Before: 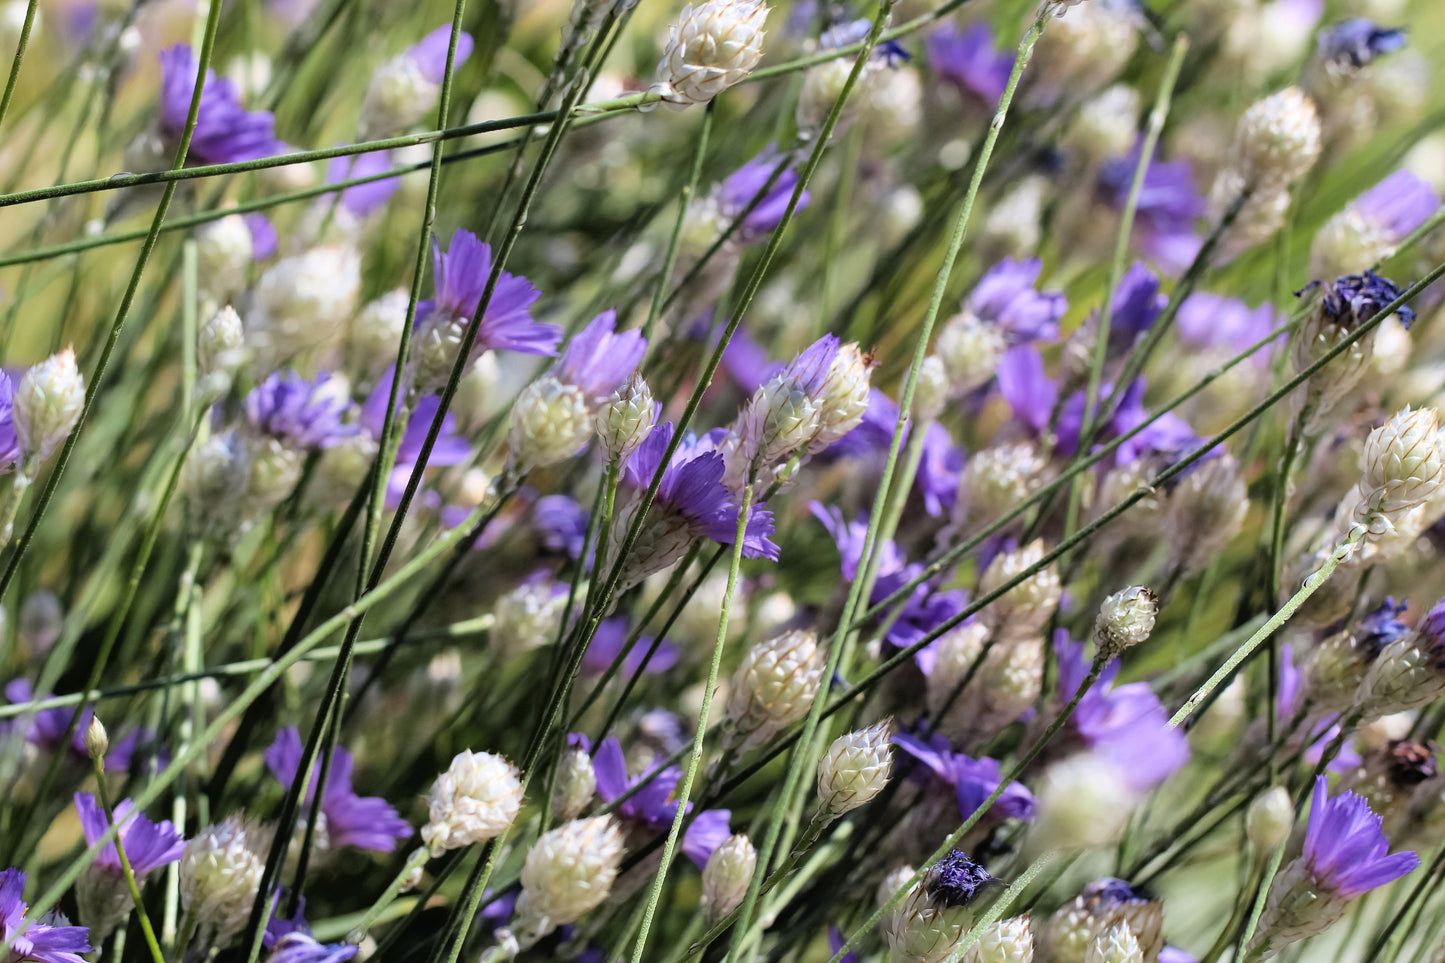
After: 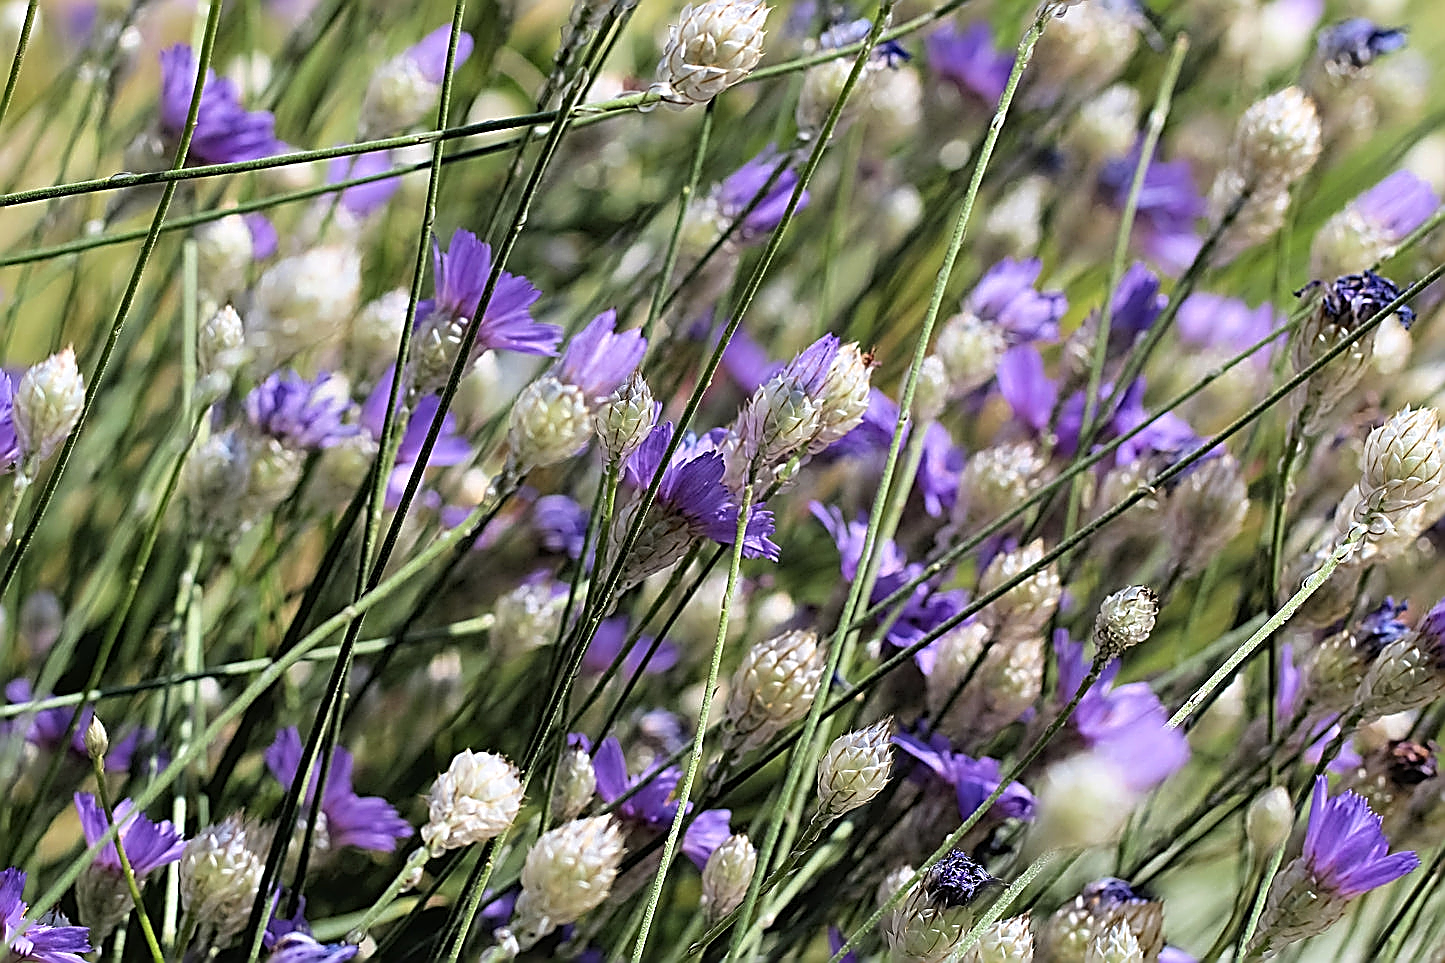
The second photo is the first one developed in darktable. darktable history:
sharpen: amount 1.982
tone equalizer: on, module defaults
